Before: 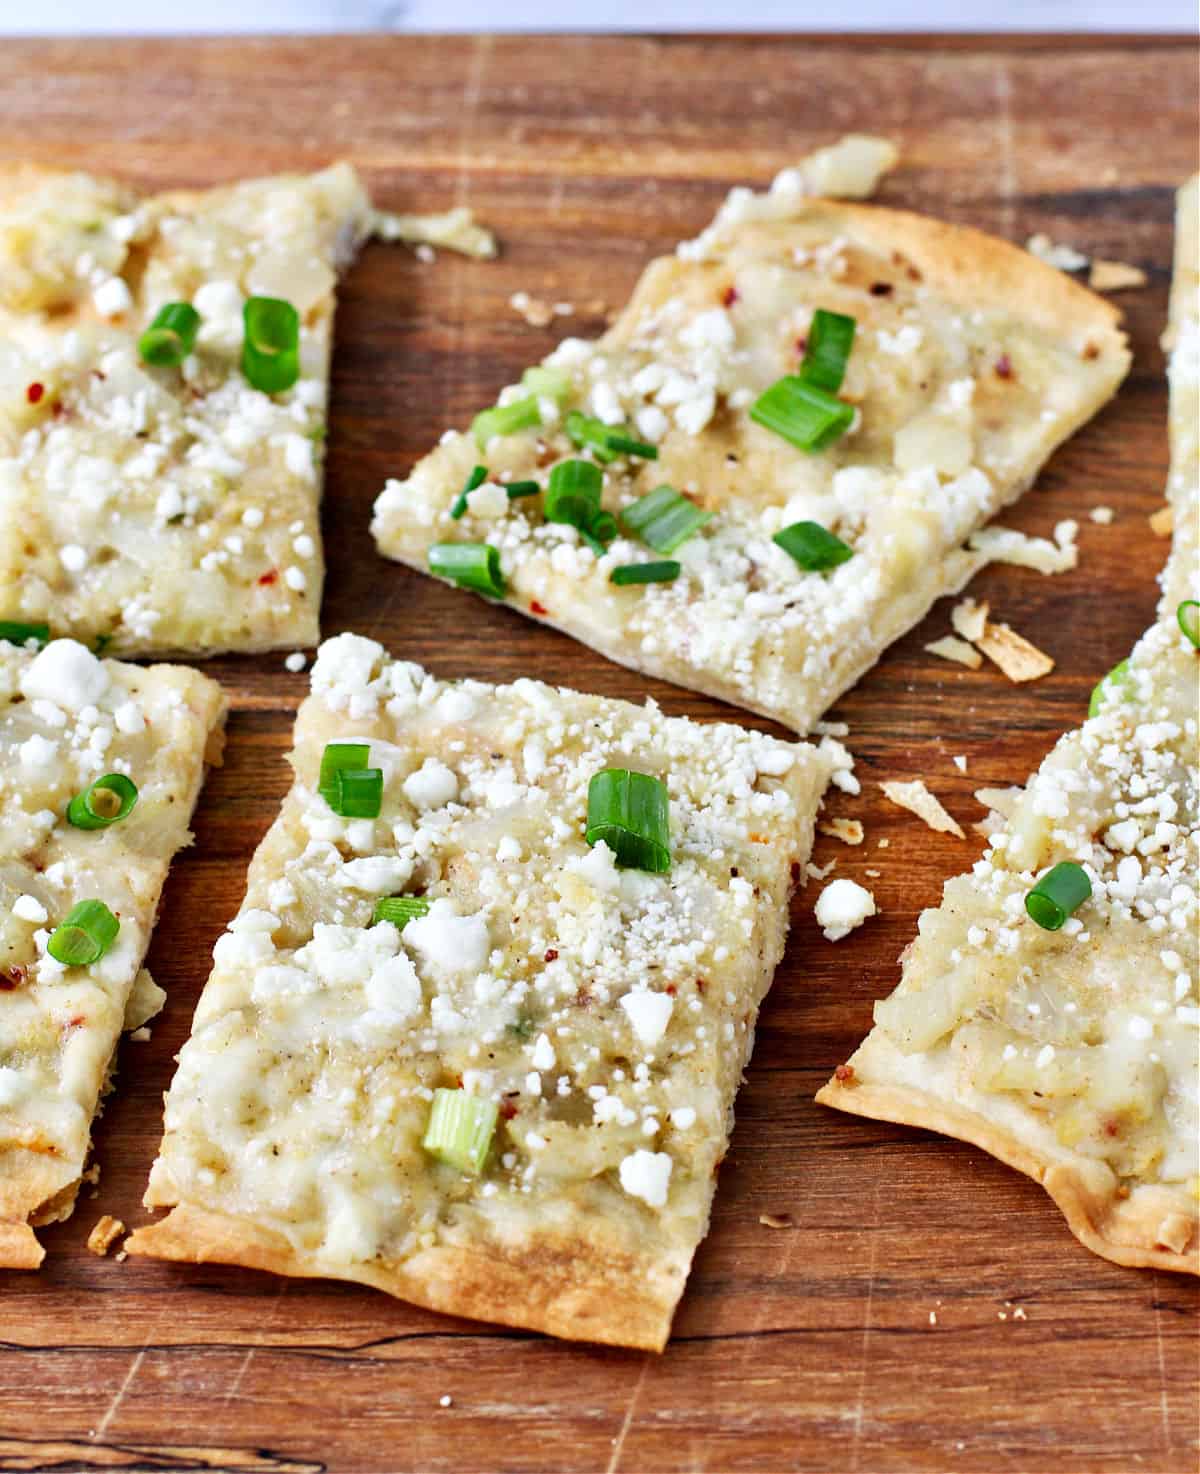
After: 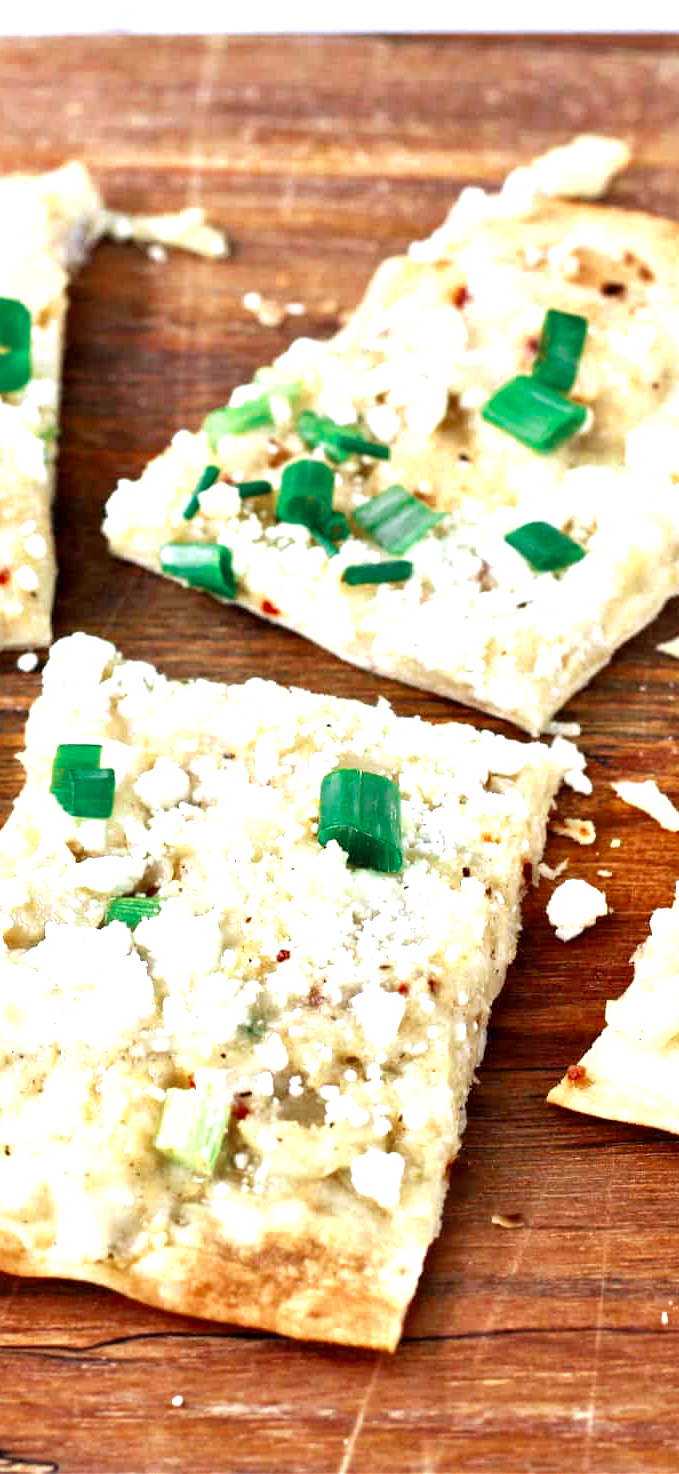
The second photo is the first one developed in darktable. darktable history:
exposure: black level correction 0.001, exposure 0.965 EV, compensate exposure bias true, compensate highlight preservation false
crop and rotate: left 22.398%, right 20.965%
color zones: curves: ch0 [(0, 0.5) (0.125, 0.4) (0.25, 0.5) (0.375, 0.4) (0.5, 0.4) (0.625, 0.6) (0.75, 0.6) (0.875, 0.5)]; ch1 [(0, 0.4) (0.125, 0.5) (0.25, 0.4) (0.375, 0.4) (0.5, 0.4) (0.625, 0.4) (0.75, 0.5) (0.875, 0.4)]; ch2 [(0, 0.6) (0.125, 0.5) (0.25, 0.5) (0.375, 0.6) (0.5, 0.6) (0.625, 0.5) (0.75, 0.5) (0.875, 0.5)]
